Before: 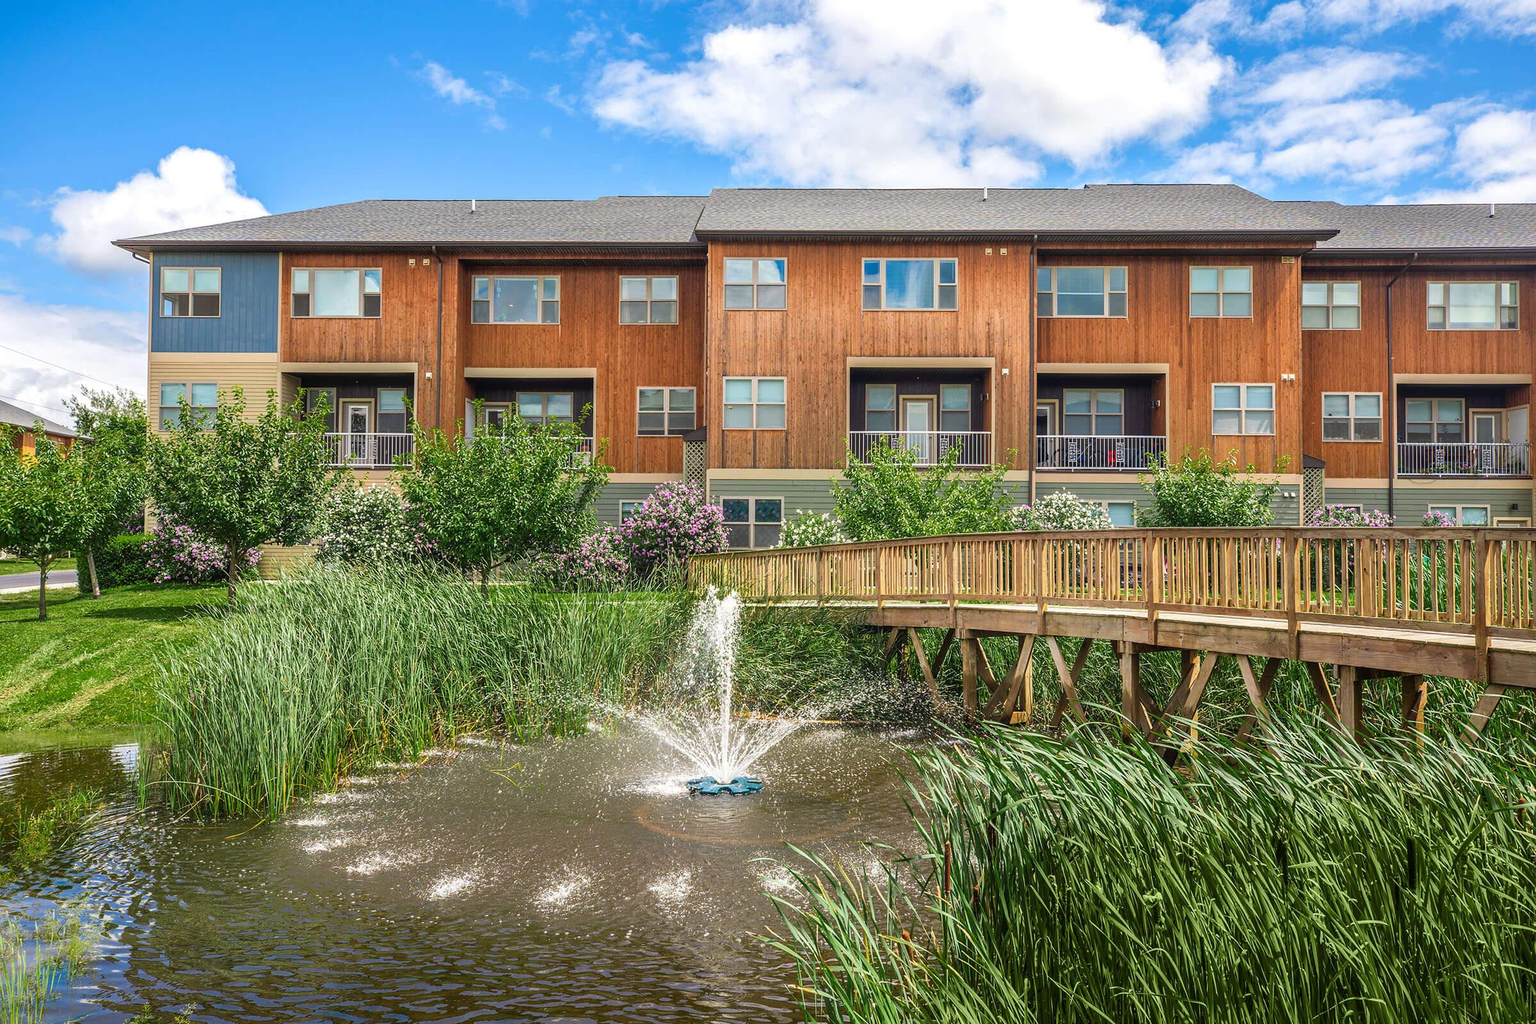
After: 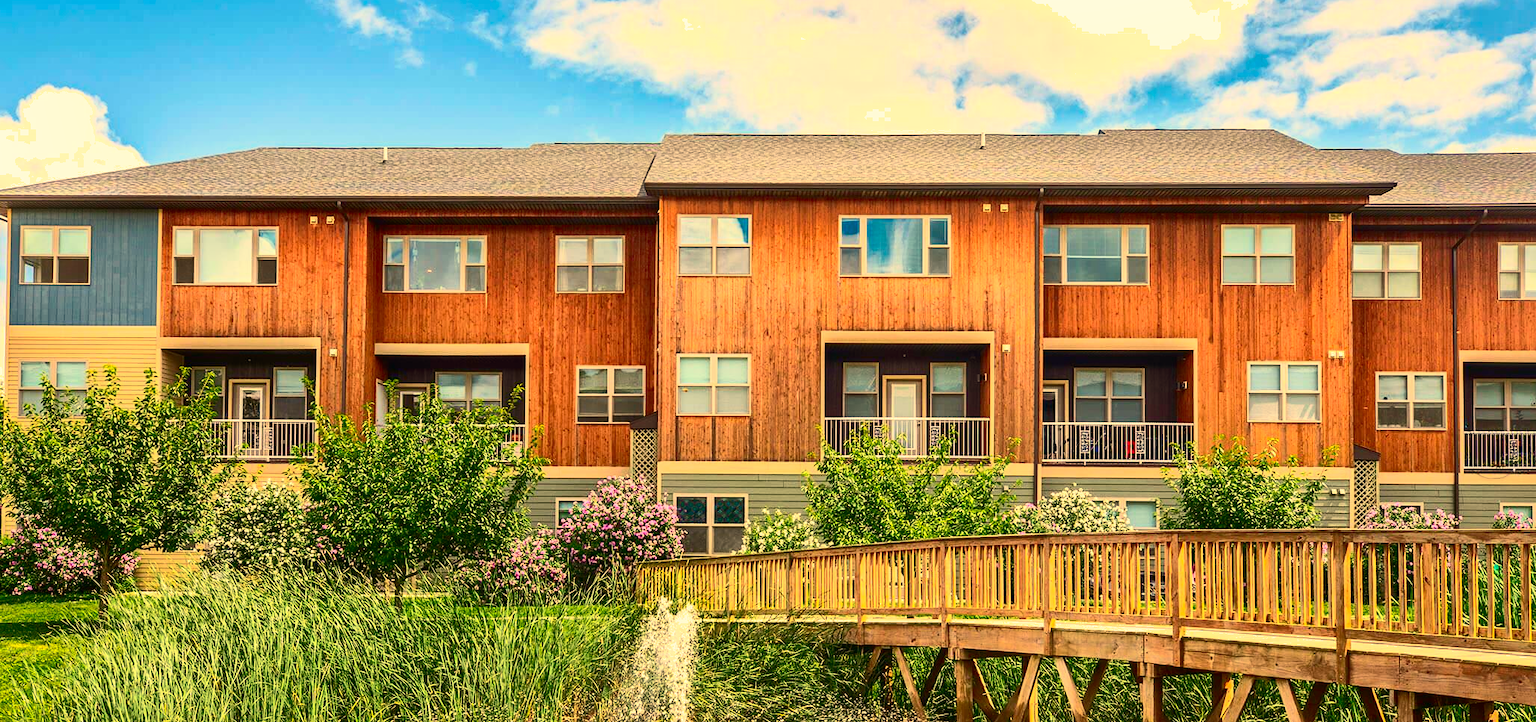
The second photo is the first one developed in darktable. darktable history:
crop and rotate: left 9.345%, top 7.22%, right 4.982%, bottom 32.331%
white balance: red 1.138, green 0.996, blue 0.812
contrast brightness saturation: contrast 0.4, brightness 0.05, saturation 0.25
shadows and highlights: on, module defaults
